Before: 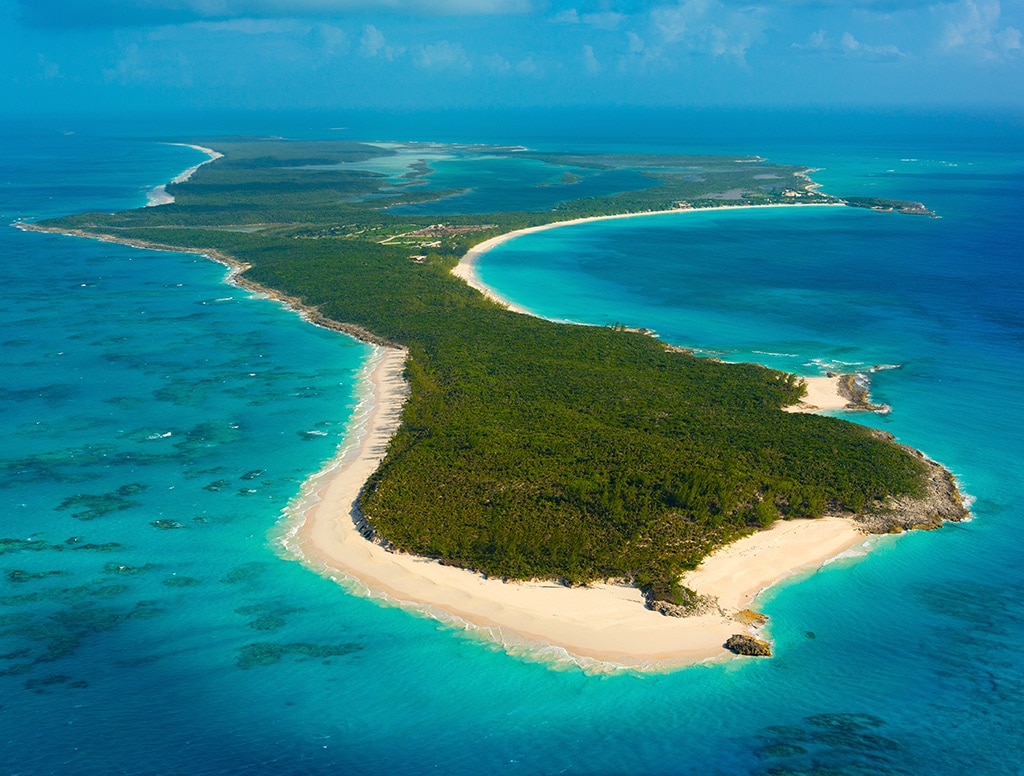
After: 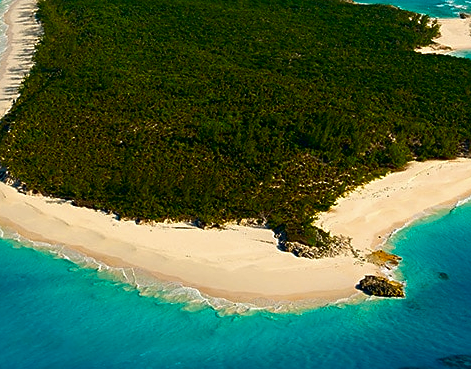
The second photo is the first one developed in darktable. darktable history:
exposure: black level correction 0.005, exposure 0.015 EV, compensate exposure bias true, compensate highlight preservation false
crop: left 35.85%, top 46.317%, right 18.137%, bottom 6.072%
sharpen: on, module defaults
contrast brightness saturation: brightness -0.246, saturation 0.204
